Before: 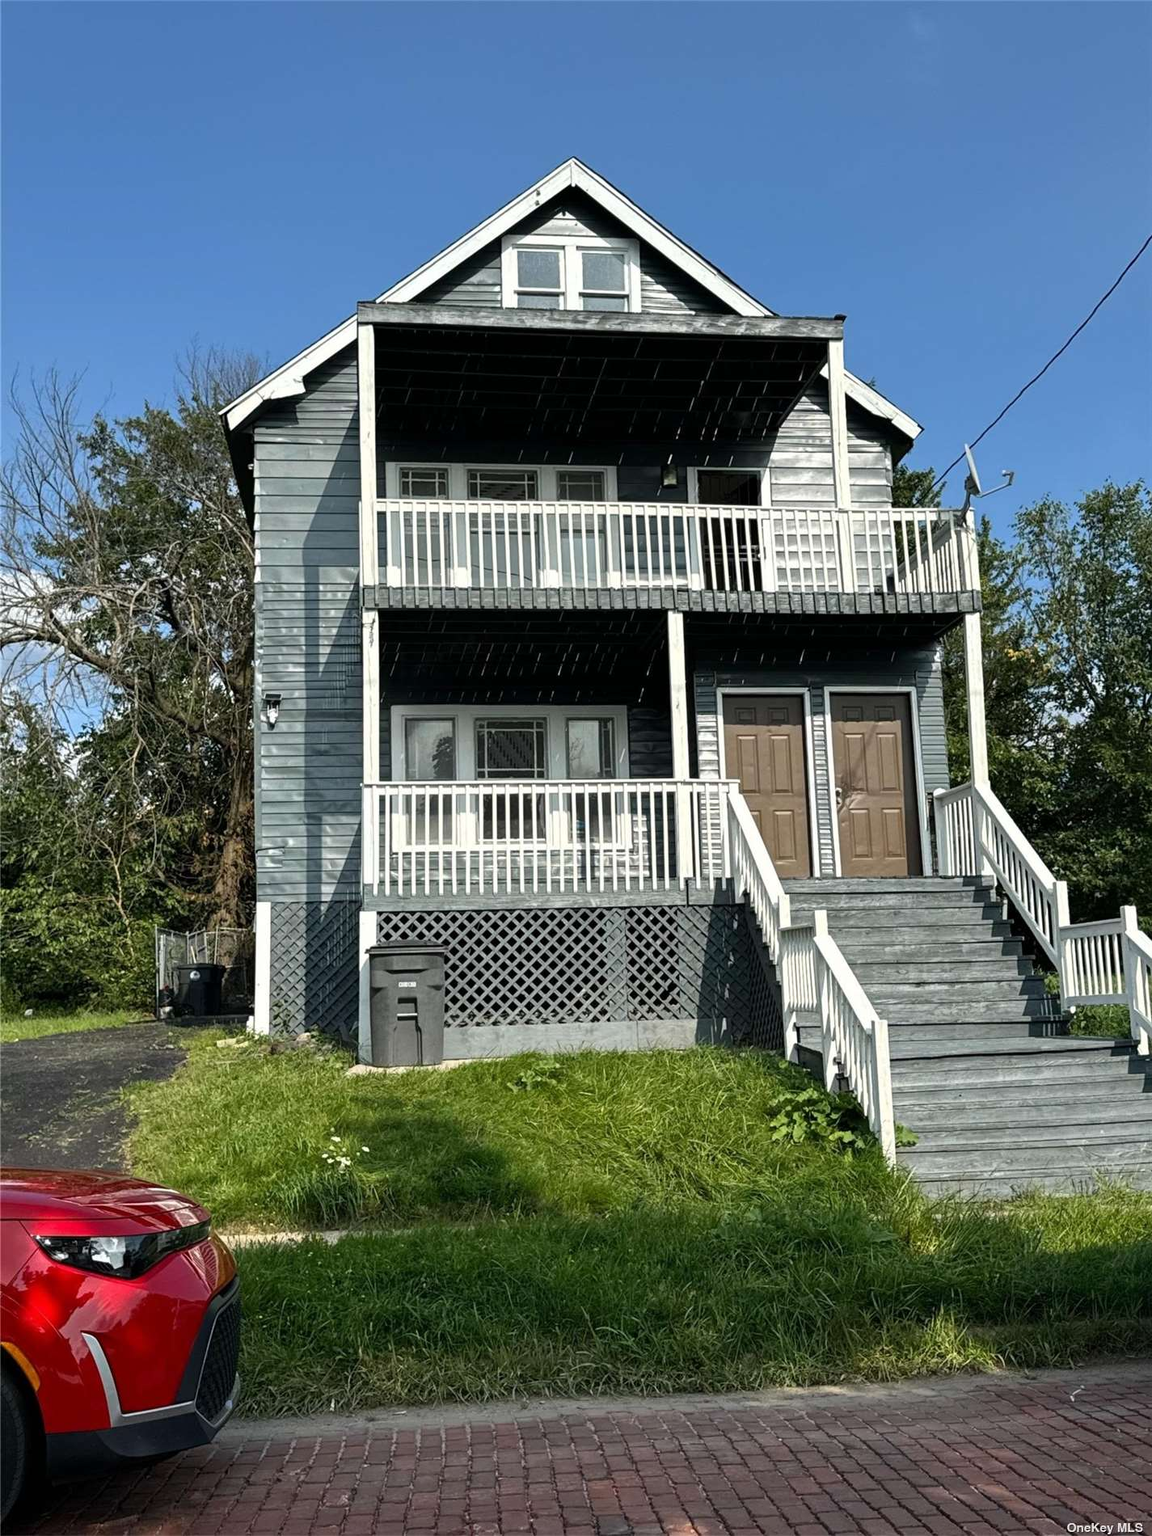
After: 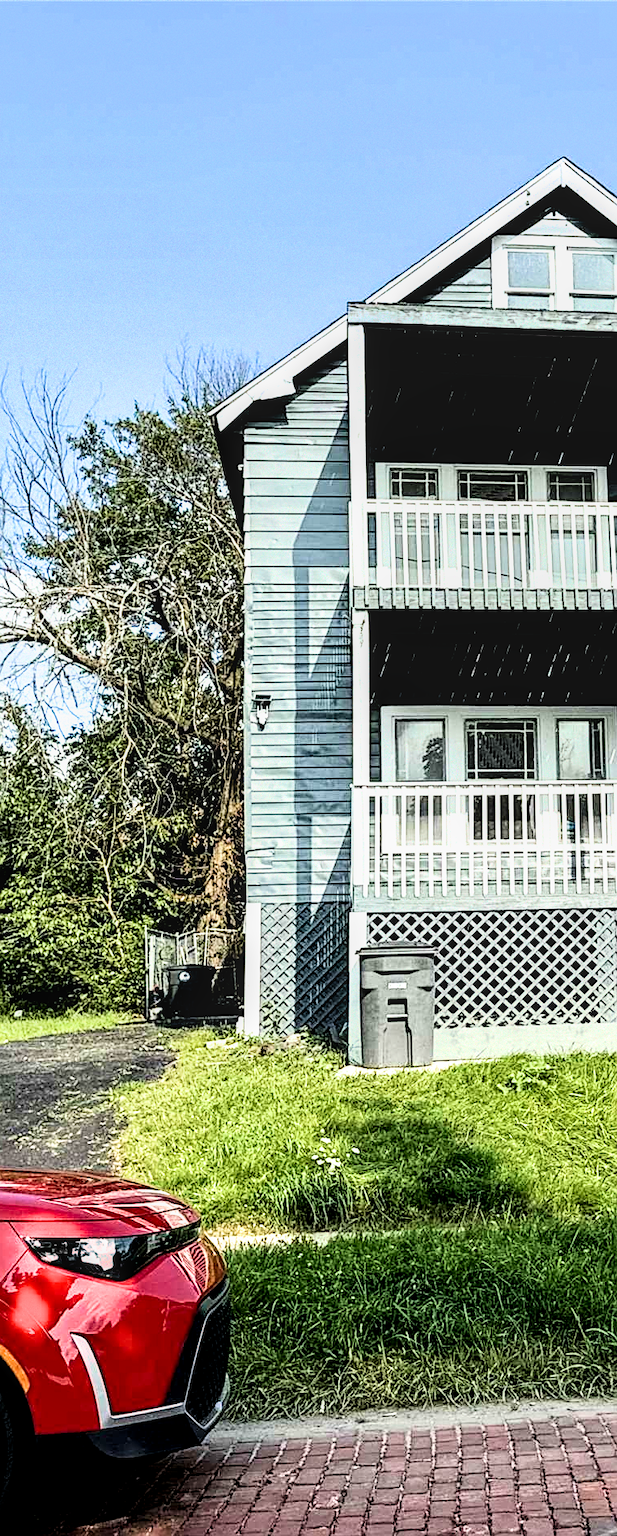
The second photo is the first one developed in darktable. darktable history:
crop: left 0.962%, right 45.472%, bottom 0.09%
sharpen: on, module defaults
exposure: black level correction 0, exposure 1.401 EV, compensate highlight preservation false
filmic rgb: black relative exposure -3.28 EV, white relative exposure 3.45 EV, threshold -0.302 EV, transition 3.19 EV, structure ↔ texture 99.04%, hardness 2.36, contrast 1.104, enable highlight reconstruction true
local contrast: on, module defaults
velvia: on, module defaults
contrast brightness saturation: contrast 0.28
